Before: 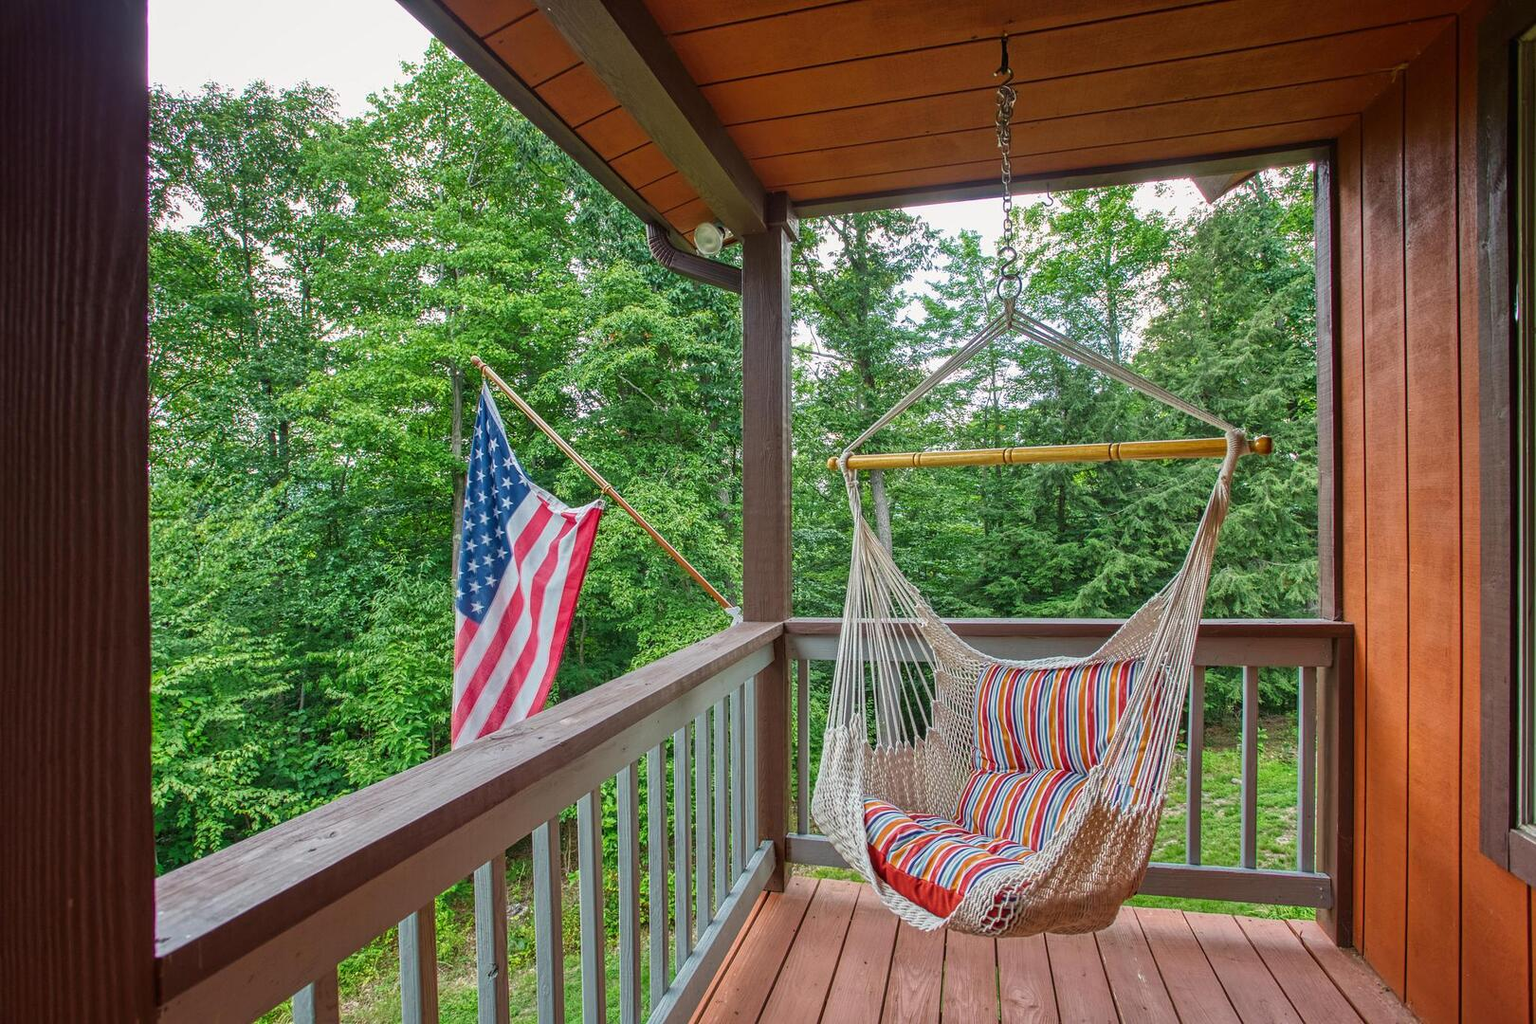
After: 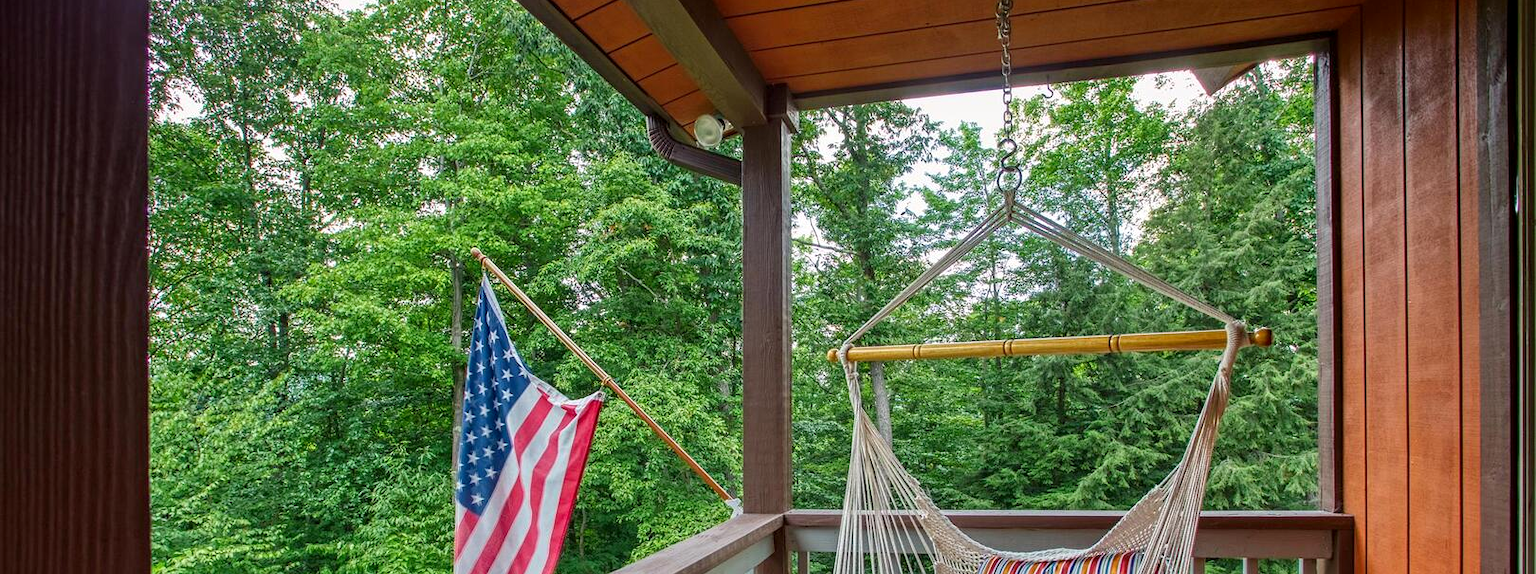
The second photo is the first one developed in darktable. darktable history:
color balance: mode lift, gamma, gain (sRGB), lift [0.97, 1, 1, 1], gamma [1.03, 1, 1, 1]
contrast equalizer: octaves 7, y [[0.6 ×6], [0.55 ×6], [0 ×6], [0 ×6], [0 ×6]], mix 0.15
crop and rotate: top 10.605%, bottom 33.274%
